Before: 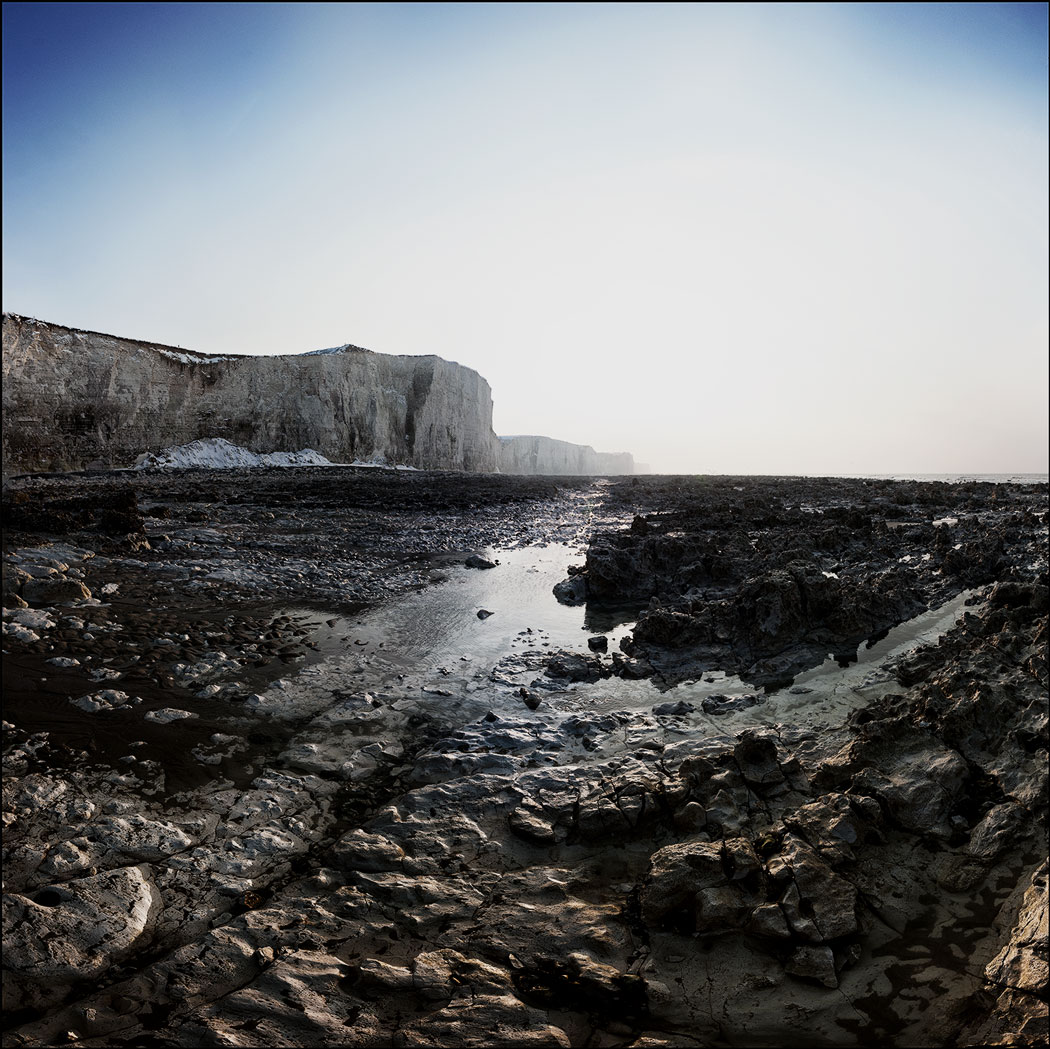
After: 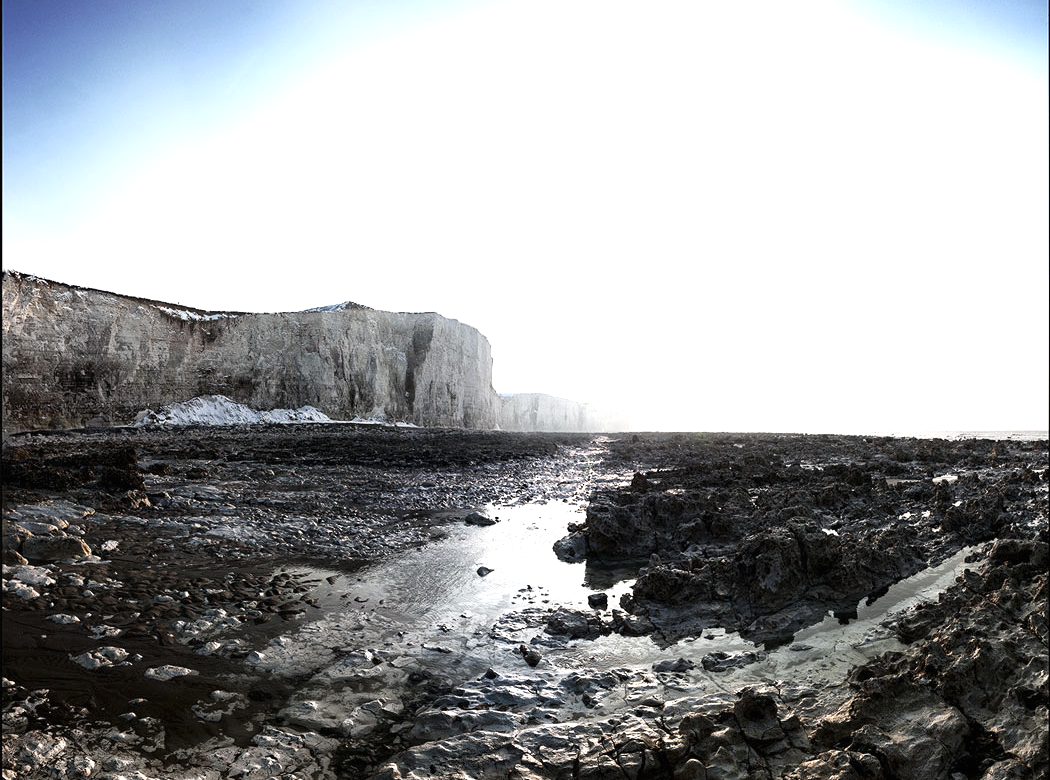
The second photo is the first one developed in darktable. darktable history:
color correction: highlights b* 0.007, saturation 0.82
exposure: black level correction 0, exposure 0.949 EV, compensate highlight preservation false
crop: top 4.192%, bottom 21.424%
